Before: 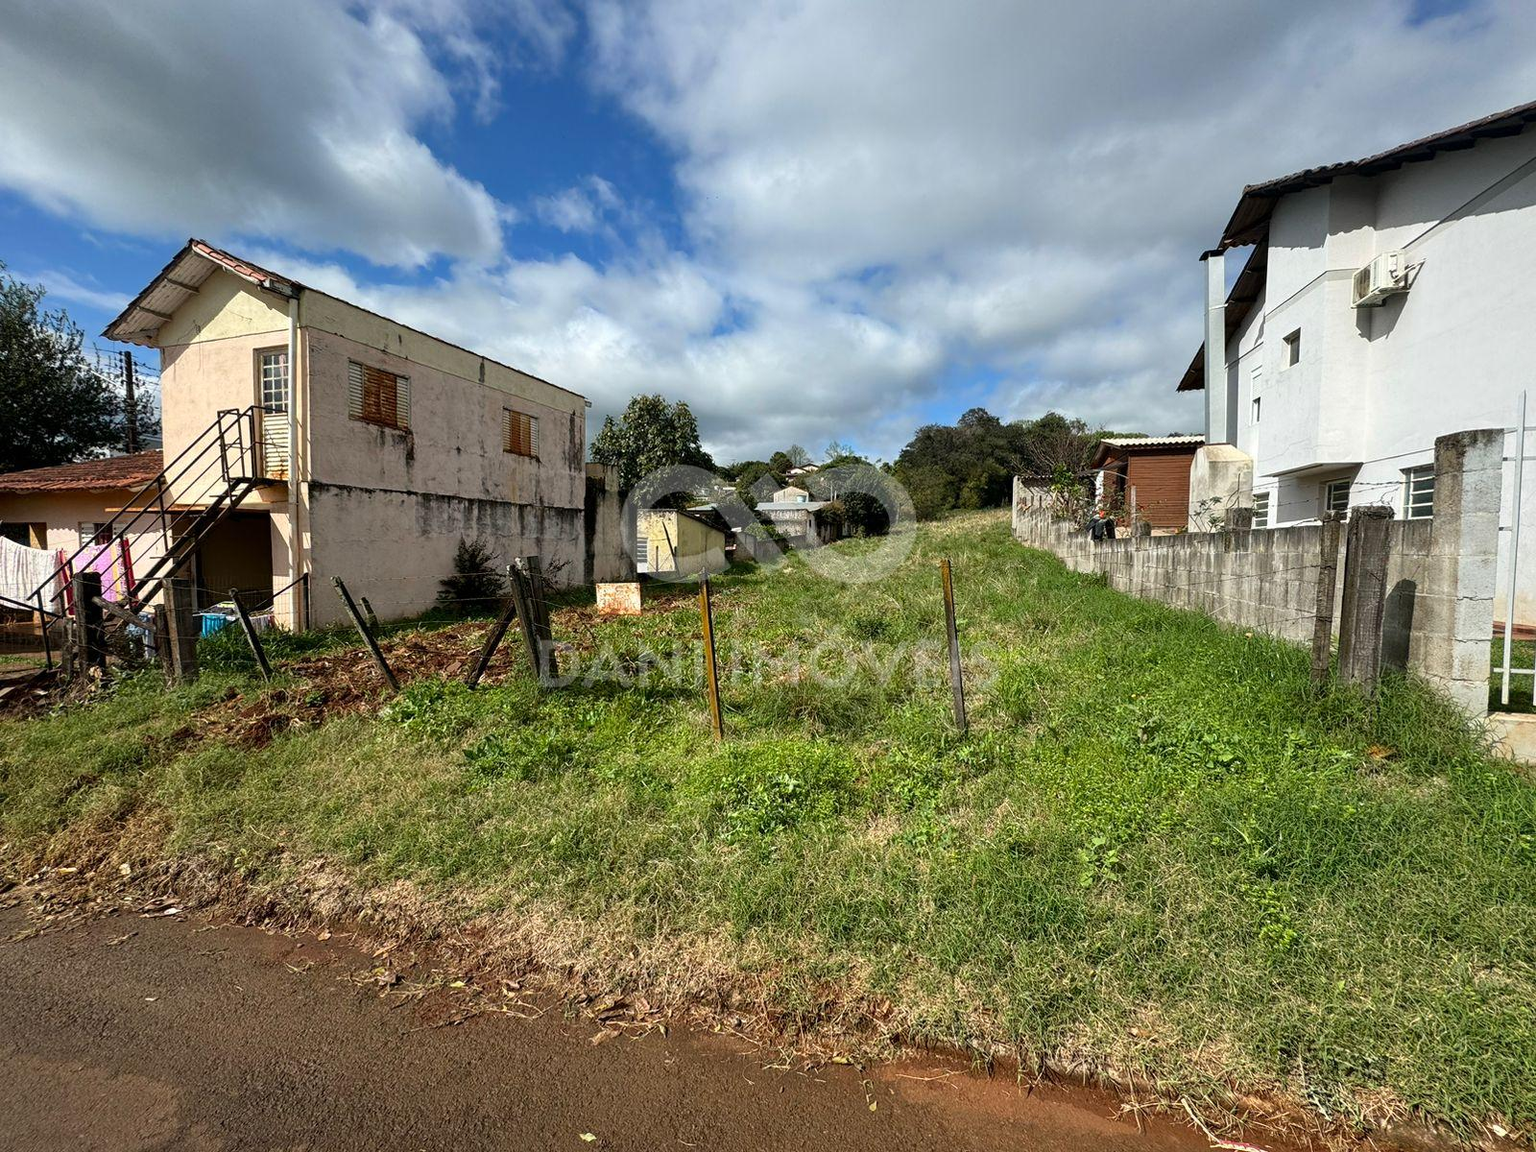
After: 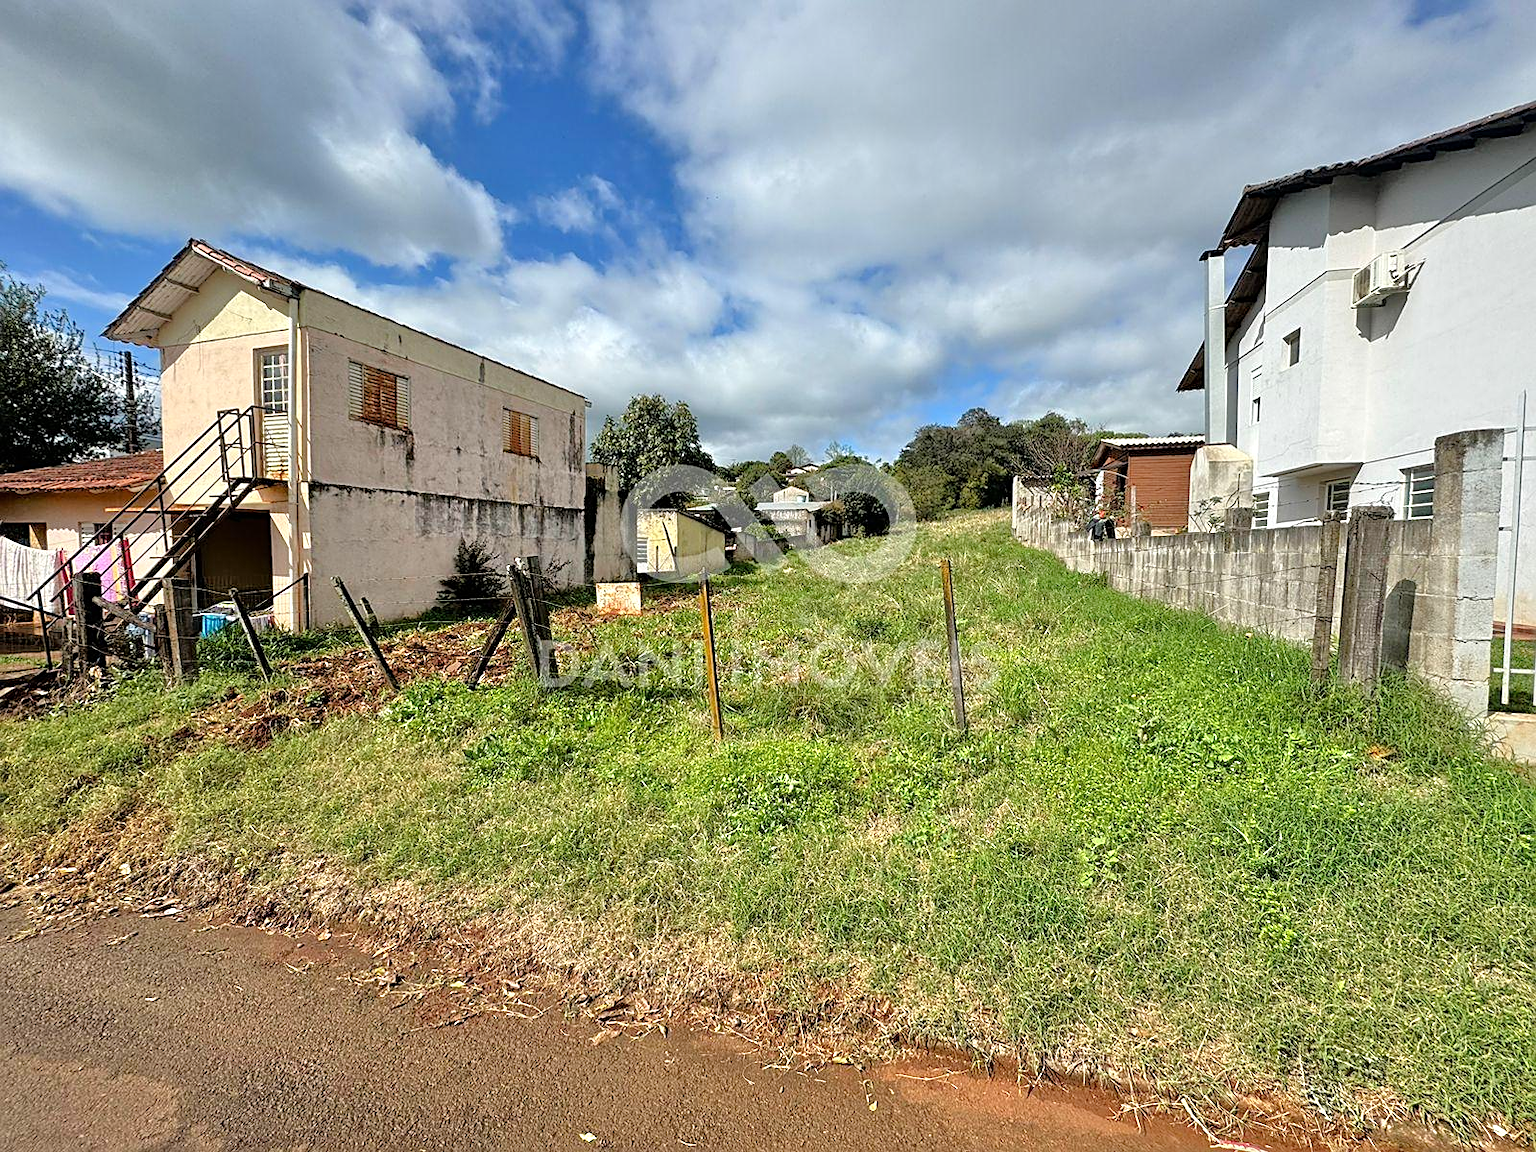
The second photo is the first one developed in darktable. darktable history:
sharpen: on, module defaults
tone equalizer: -7 EV 0.15 EV, -6 EV 0.6 EV, -5 EV 1.15 EV, -4 EV 1.33 EV, -3 EV 1.15 EV, -2 EV 0.6 EV, -1 EV 0.15 EV, mask exposure compensation -0.5 EV
